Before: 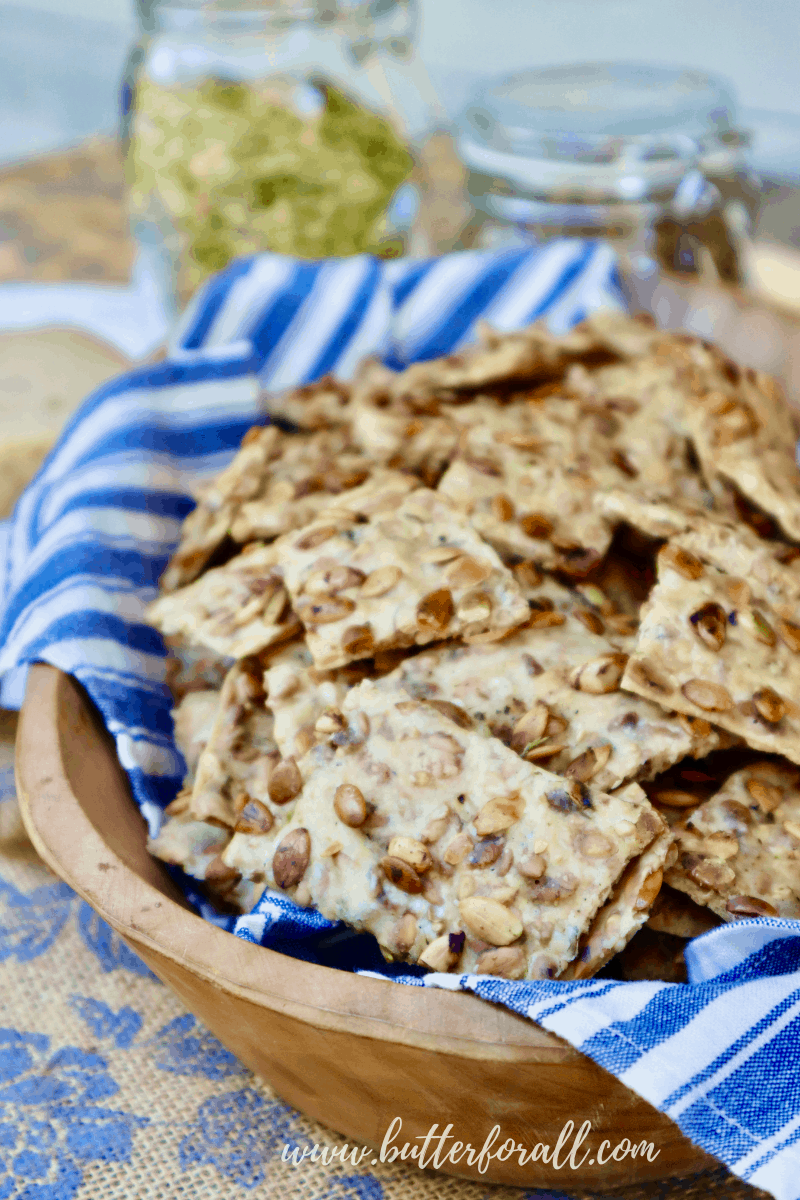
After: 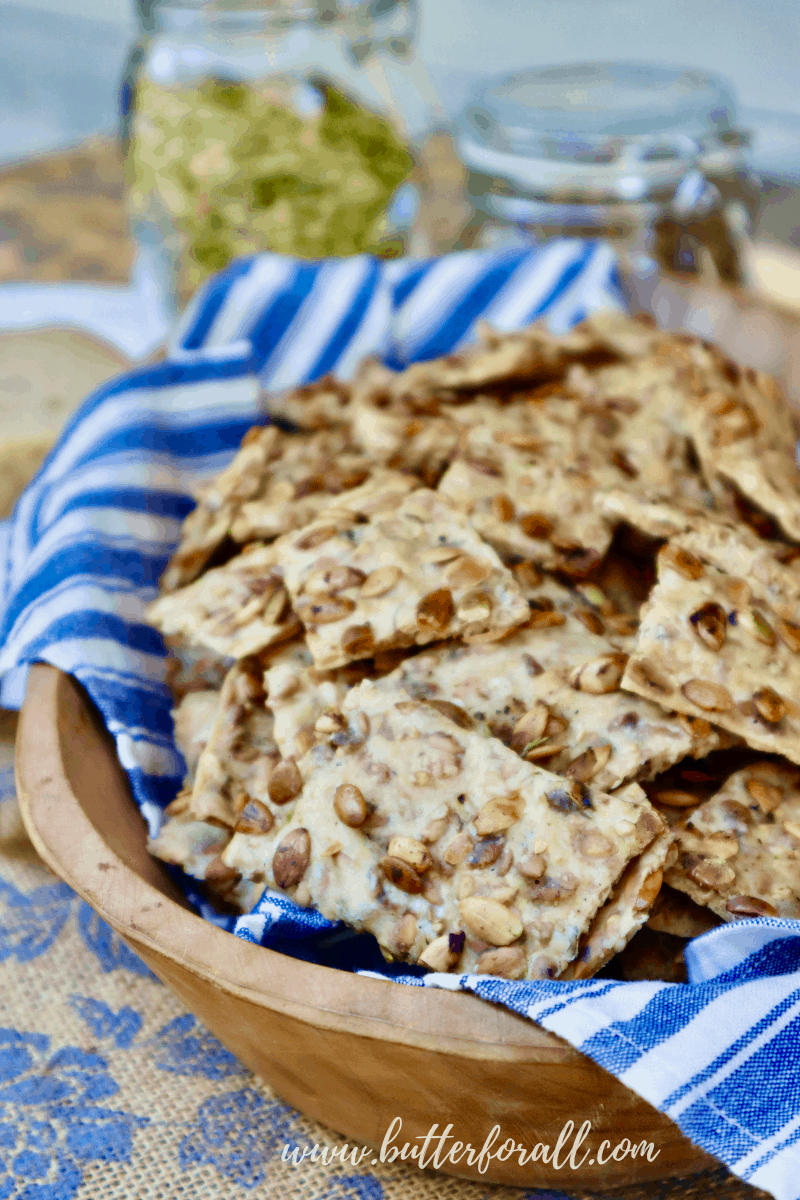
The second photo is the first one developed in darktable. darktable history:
shadows and highlights: shadows 52.62, highlights color adjustment 89.43%, soften with gaussian
